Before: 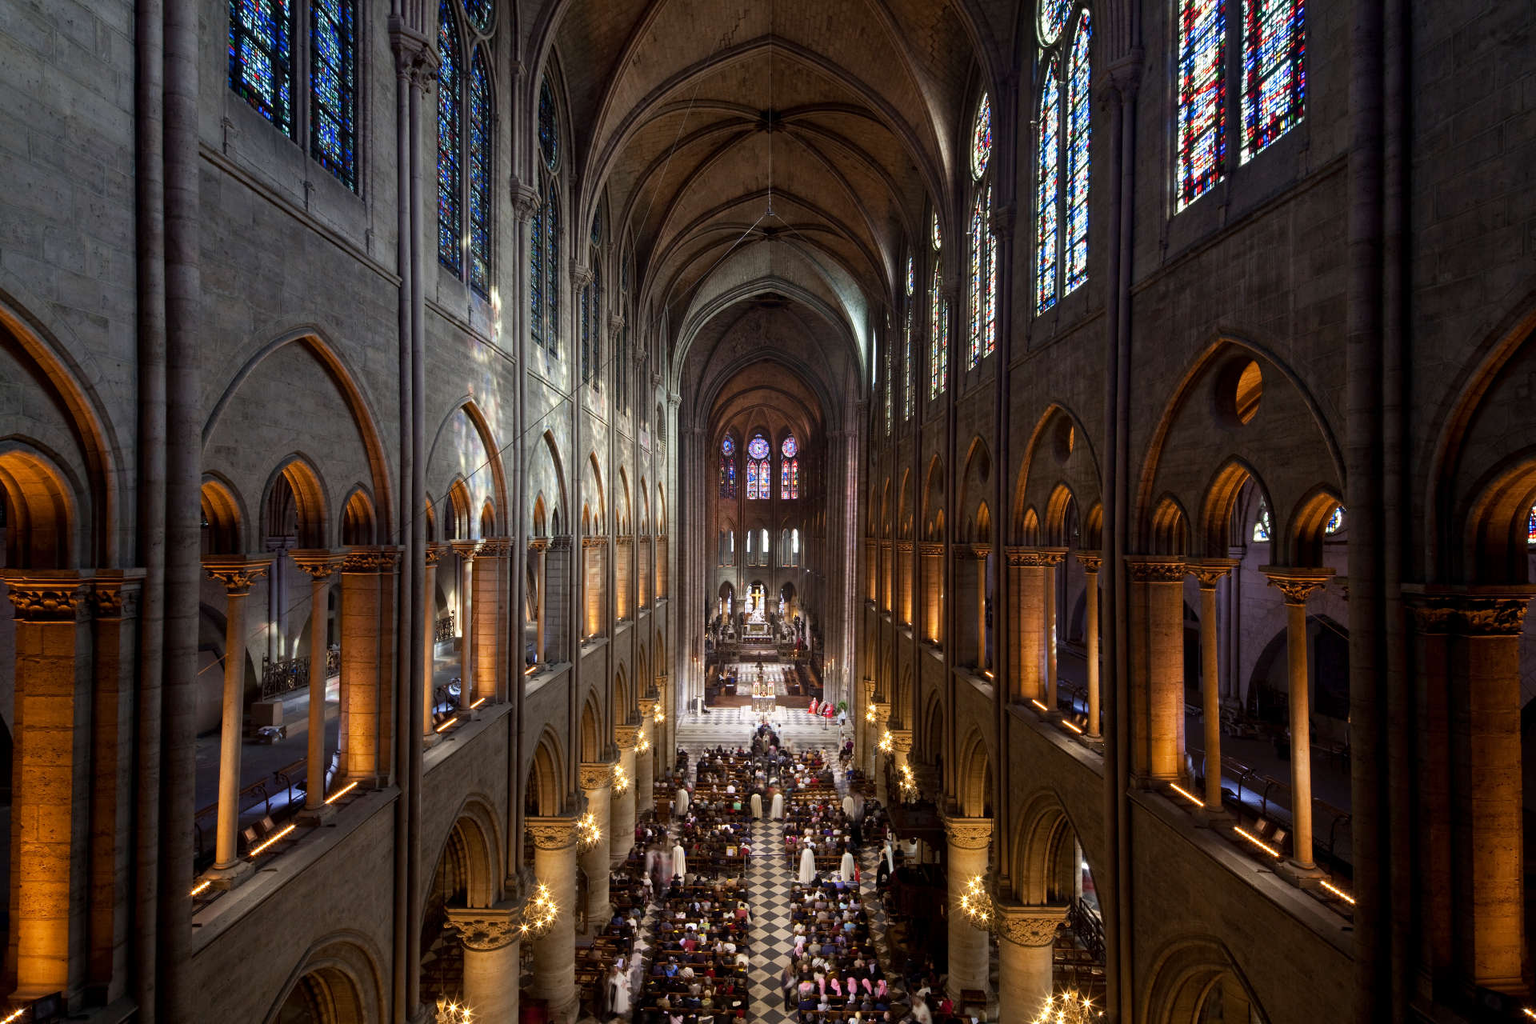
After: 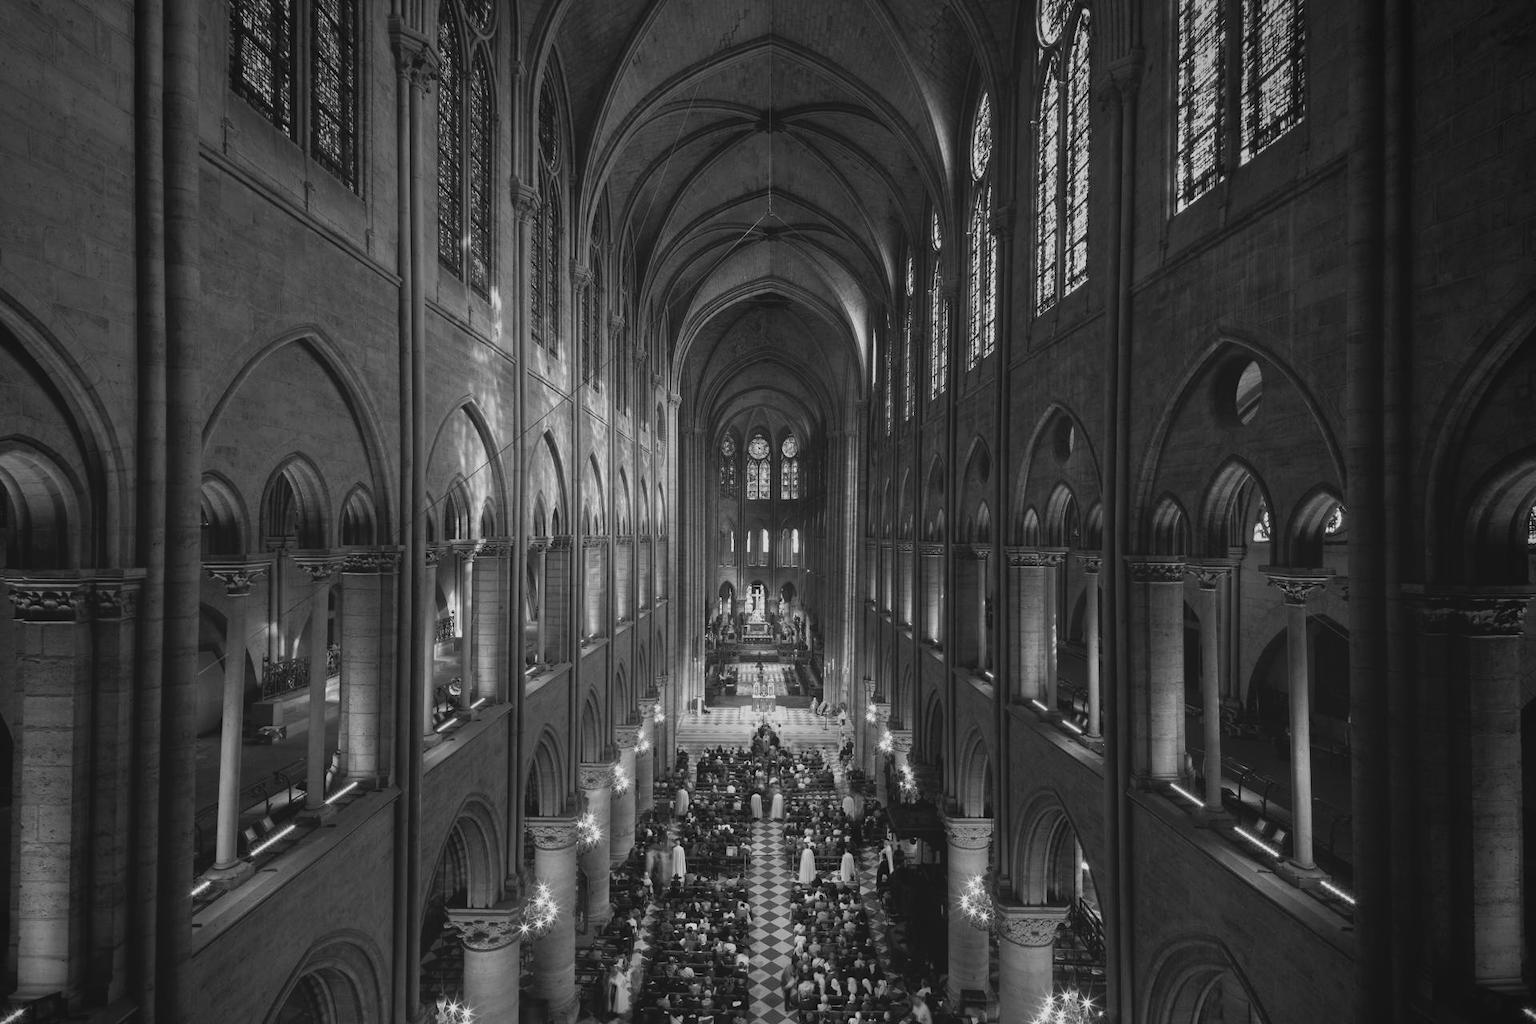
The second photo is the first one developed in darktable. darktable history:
vignetting: brightness -0.629, saturation -0.007, center (-0.028, 0.239)
color contrast: green-magenta contrast 0.8, blue-yellow contrast 1.1, unbound 0
monochrome: a 26.22, b 42.67, size 0.8
exposure: compensate highlight preservation false
contrast brightness saturation: contrast -0.19, saturation 0.19
